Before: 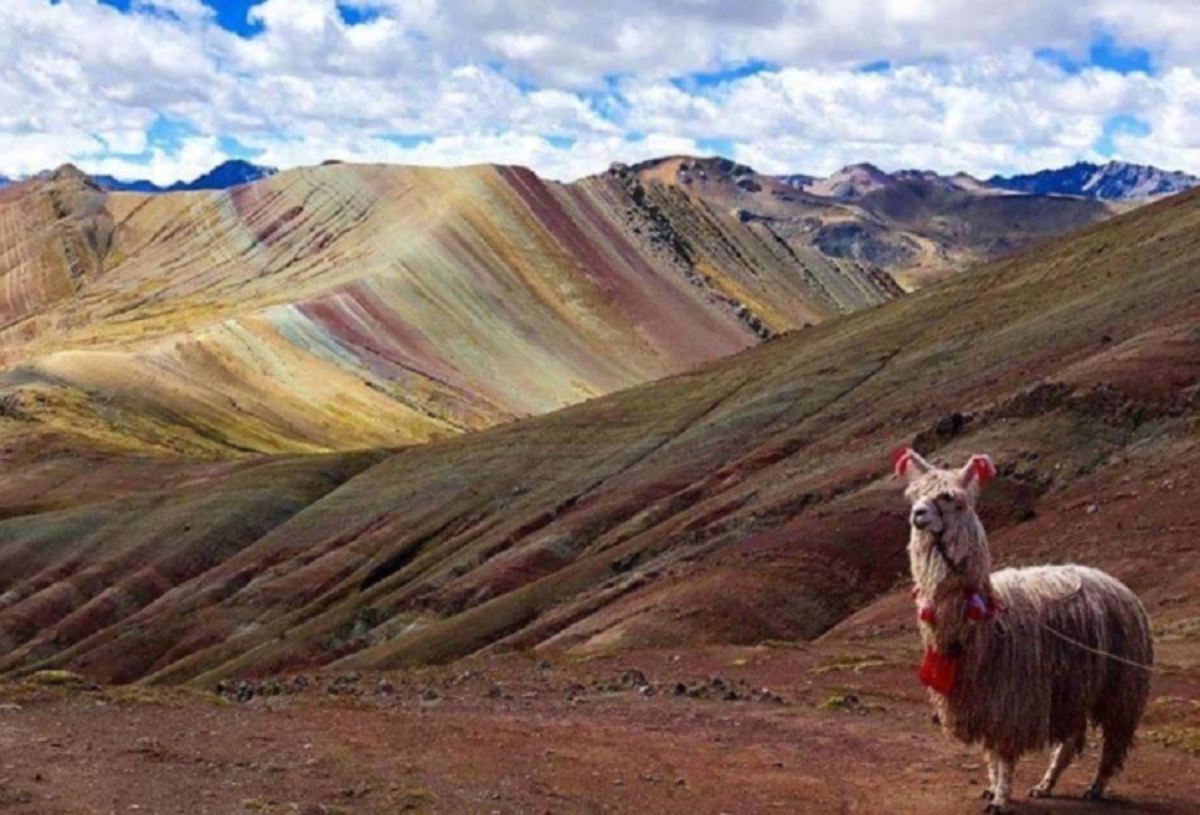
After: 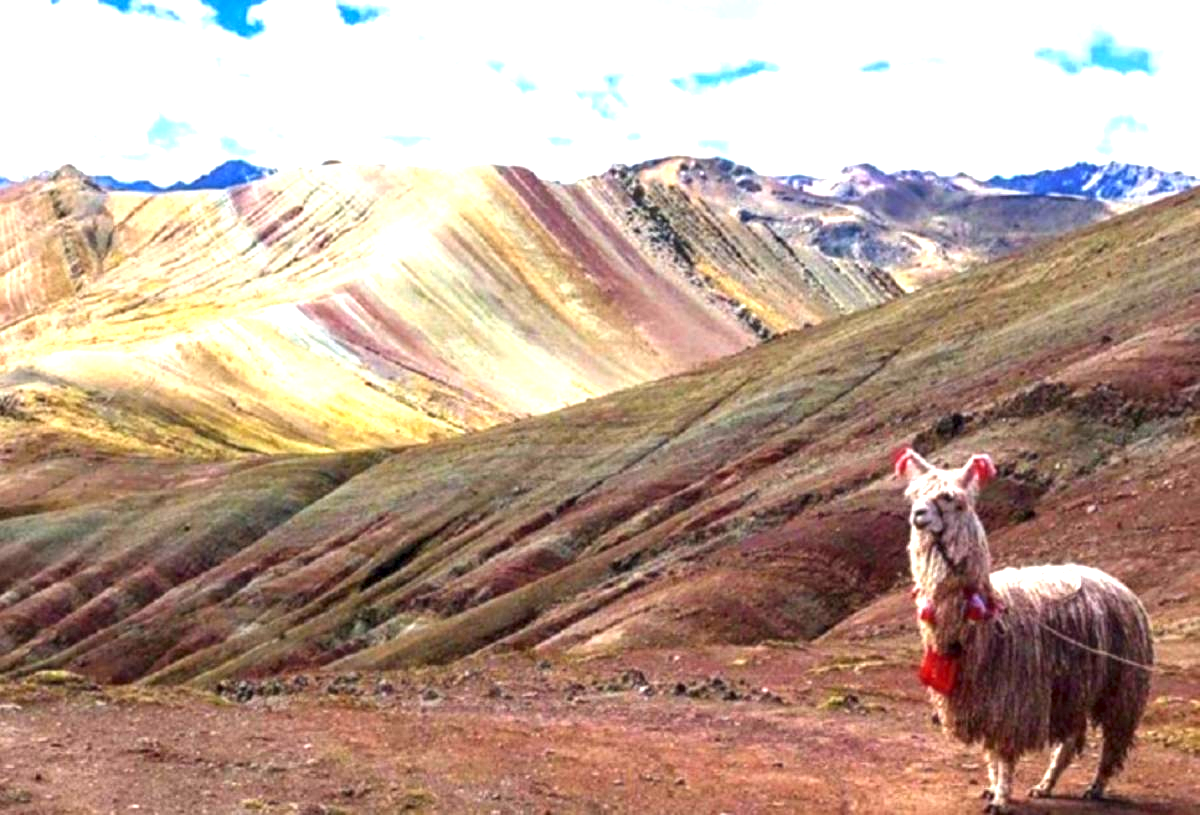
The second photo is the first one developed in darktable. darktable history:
local contrast: detail 130%
white balance: emerald 1
exposure: black level correction 0, exposure 1.45 EV, compensate exposure bias true, compensate highlight preservation false
